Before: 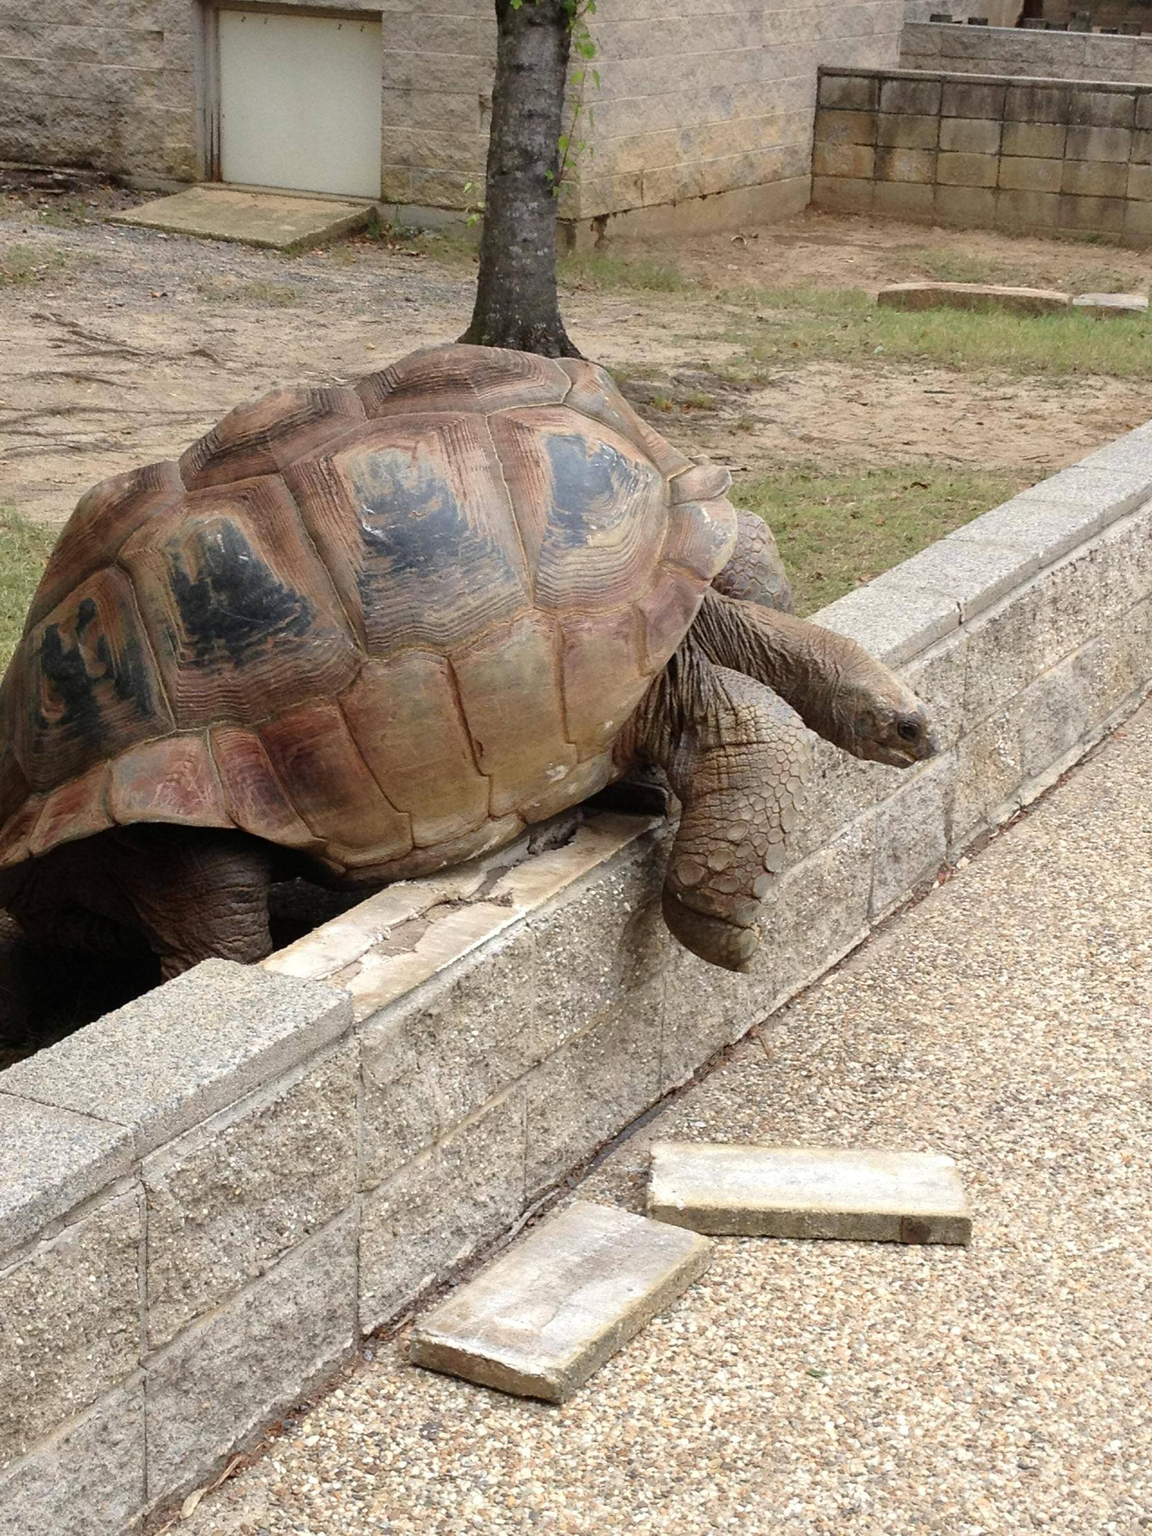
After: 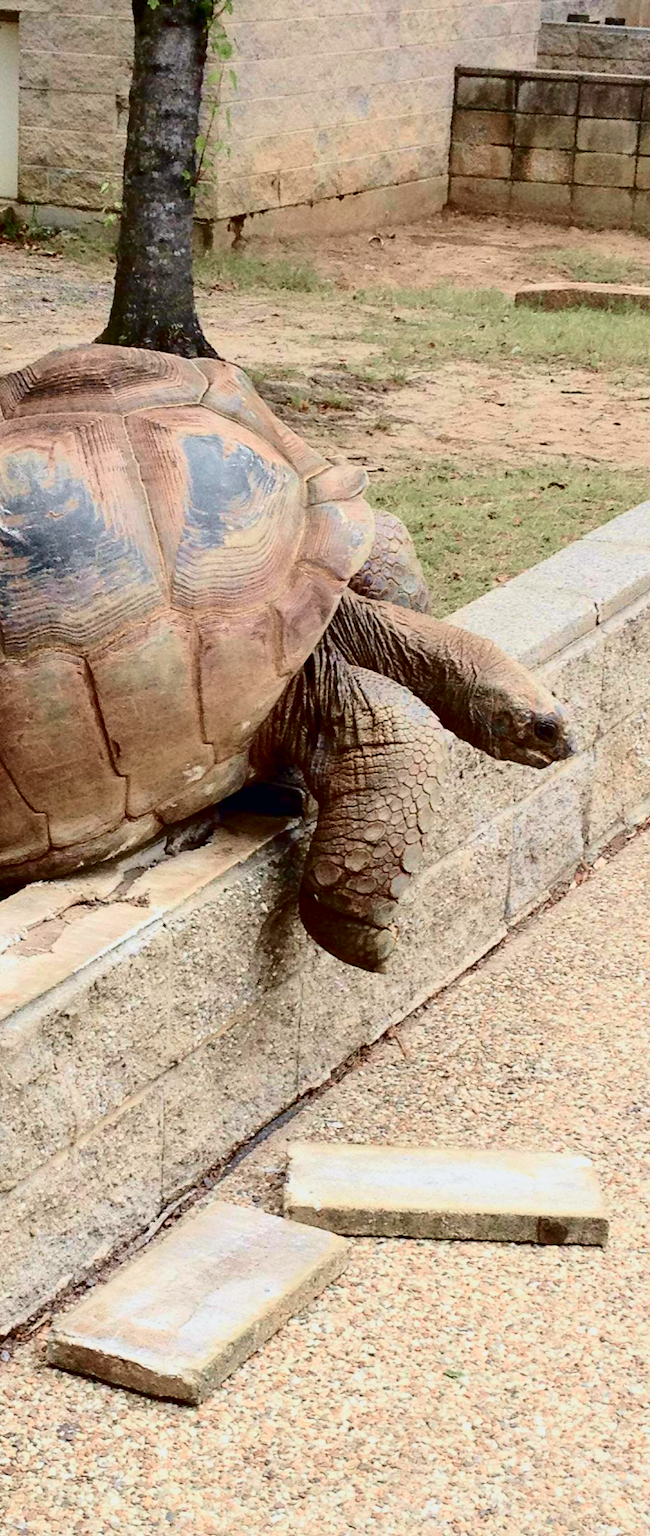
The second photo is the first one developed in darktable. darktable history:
crop: left 31.578%, top 0.003%, right 11.93%
contrast brightness saturation: contrast 0.132, brightness -0.06, saturation 0.164
levels: levels [0, 0.478, 1]
tone curve: curves: ch0 [(0, 0) (0.049, 0.01) (0.154, 0.081) (0.491, 0.56) (0.739, 0.794) (0.992, 0.937)]; ch1 [(0, 0) (0.172, 0.123) (0.317, 0.272) (0.401, 0.422) (0.499, 0.497) (0.531, 0.54) (0.615, 0.603) (0.741, 0.783) (1, 1)]; ch2 [(0, 0) (0.411, 0.424) (0.462, 0.464) (0.502, 0.489) (0.544, 0.551) (0.686, 0.638) (1, 1)], color space Lab, independent channels, preserve colors none
